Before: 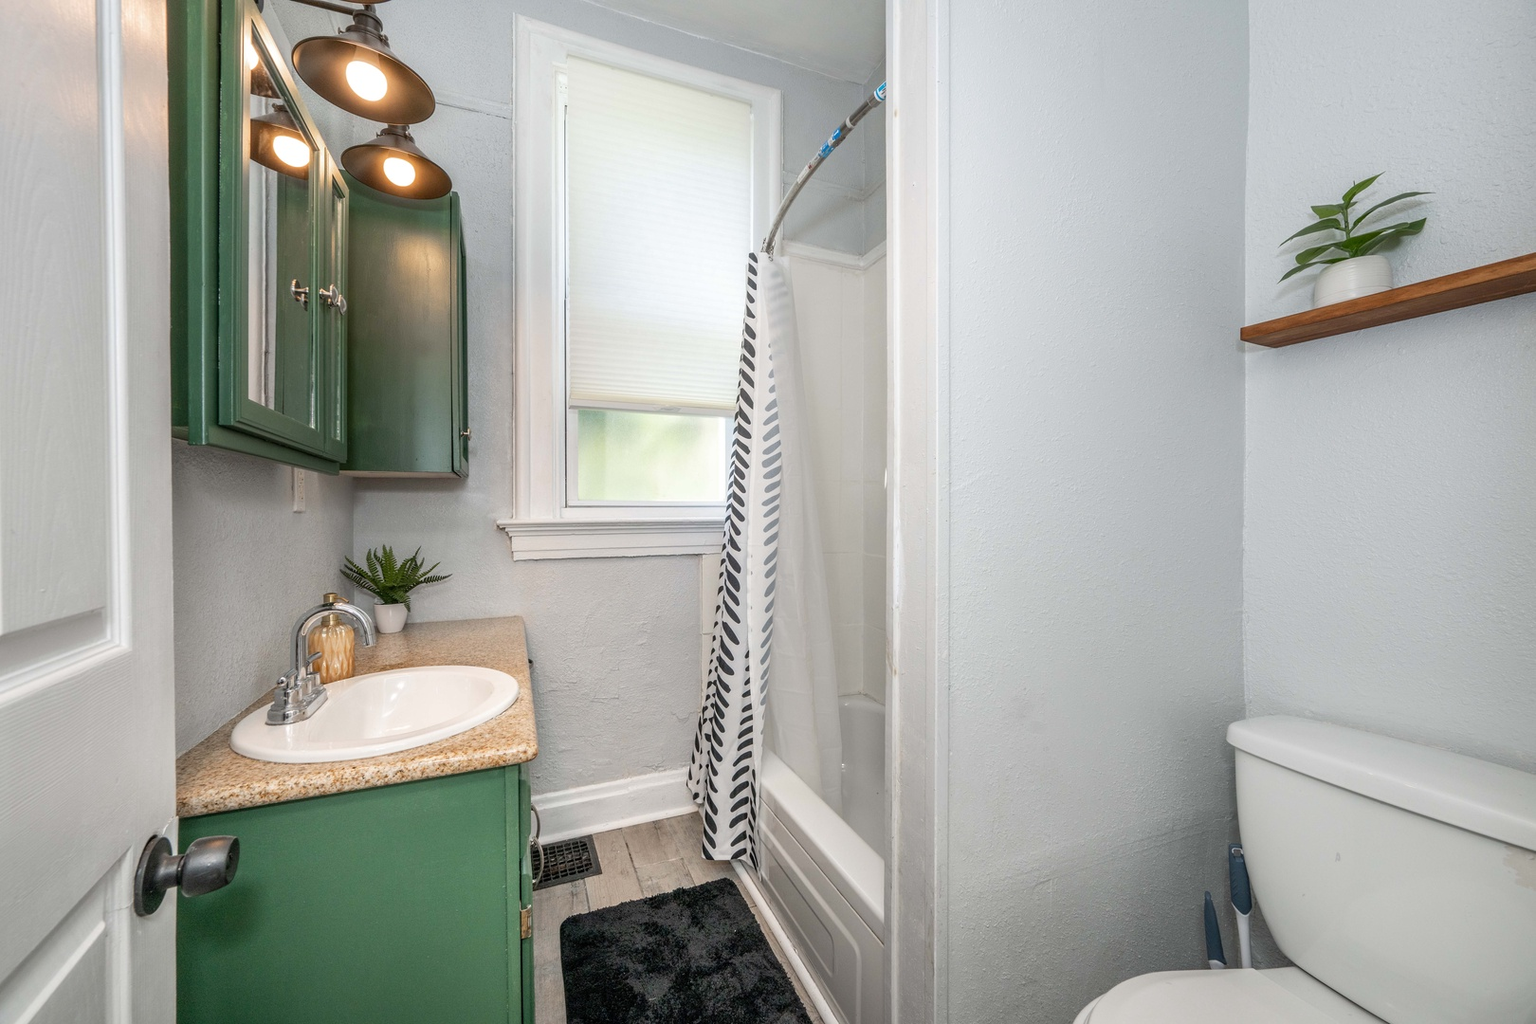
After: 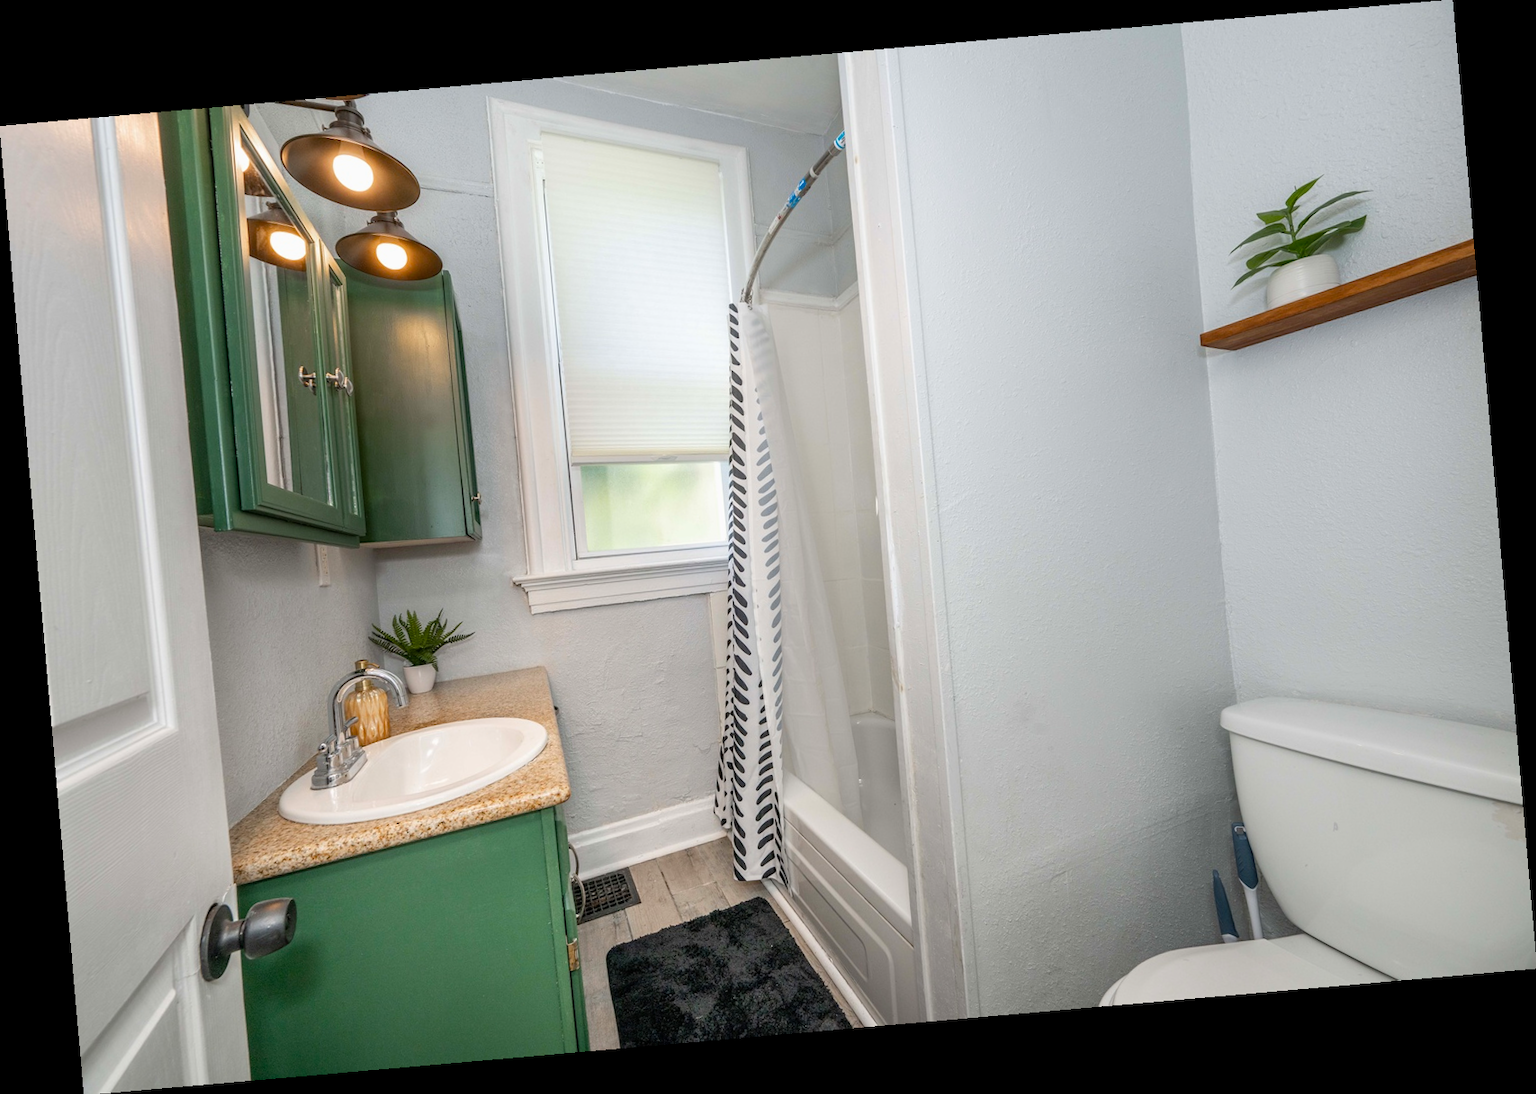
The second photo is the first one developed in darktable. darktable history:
color balance rgb: linear chroma grading › shadows -8%, linear chroma grading › global chroma 10%, perceptual saturation grading › global saturation 2%, perceptual saturation grading › highlights -2%, perceptual saturation grading › mid-tones 4%, perceptual saturation grading › shadows 8%, perceptual brilliance grading › global brilliance 2%, perceptual brilliance grading › highlights -4%, global vibrance 16%, saturation formula JzAzBz (2021)
rotate and perspective: rotation -4.98°, automatic cropping off
